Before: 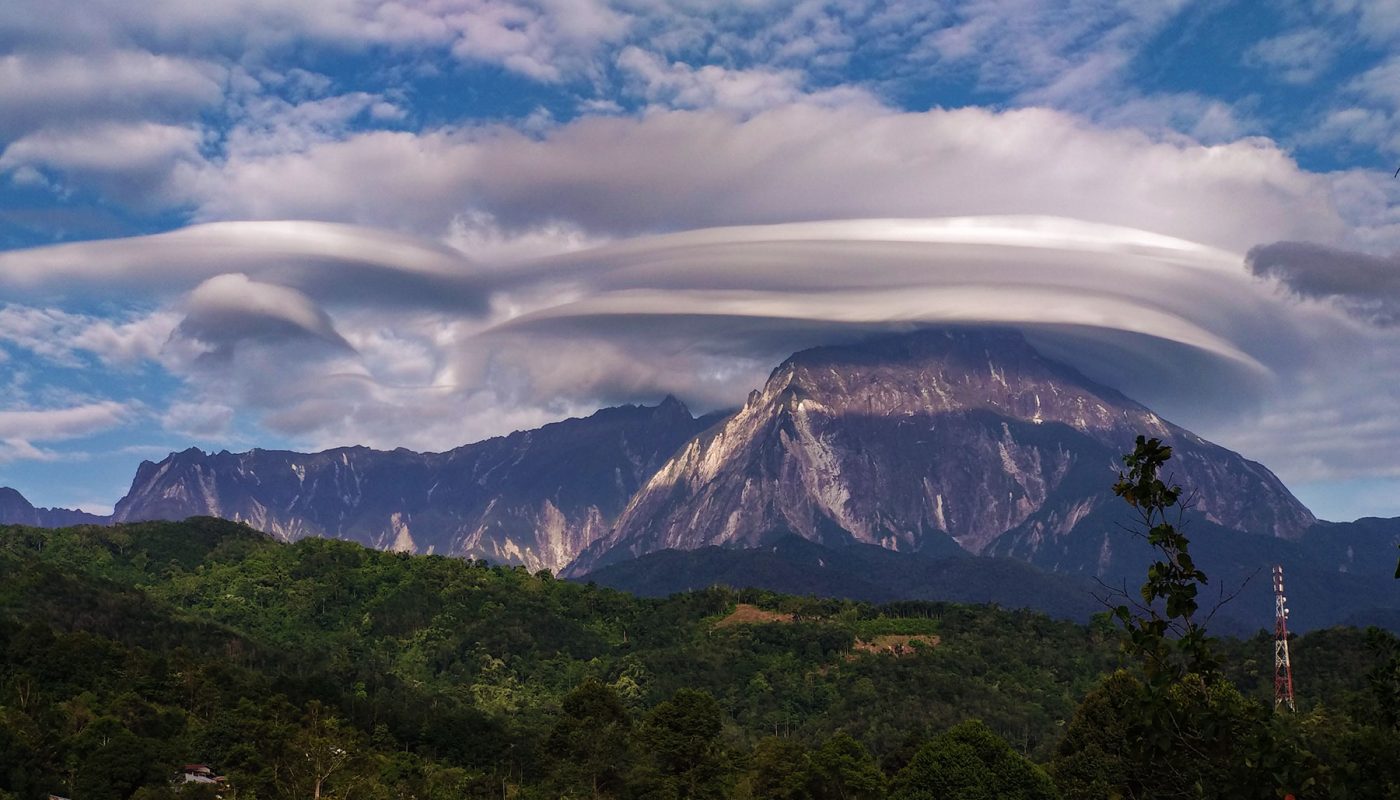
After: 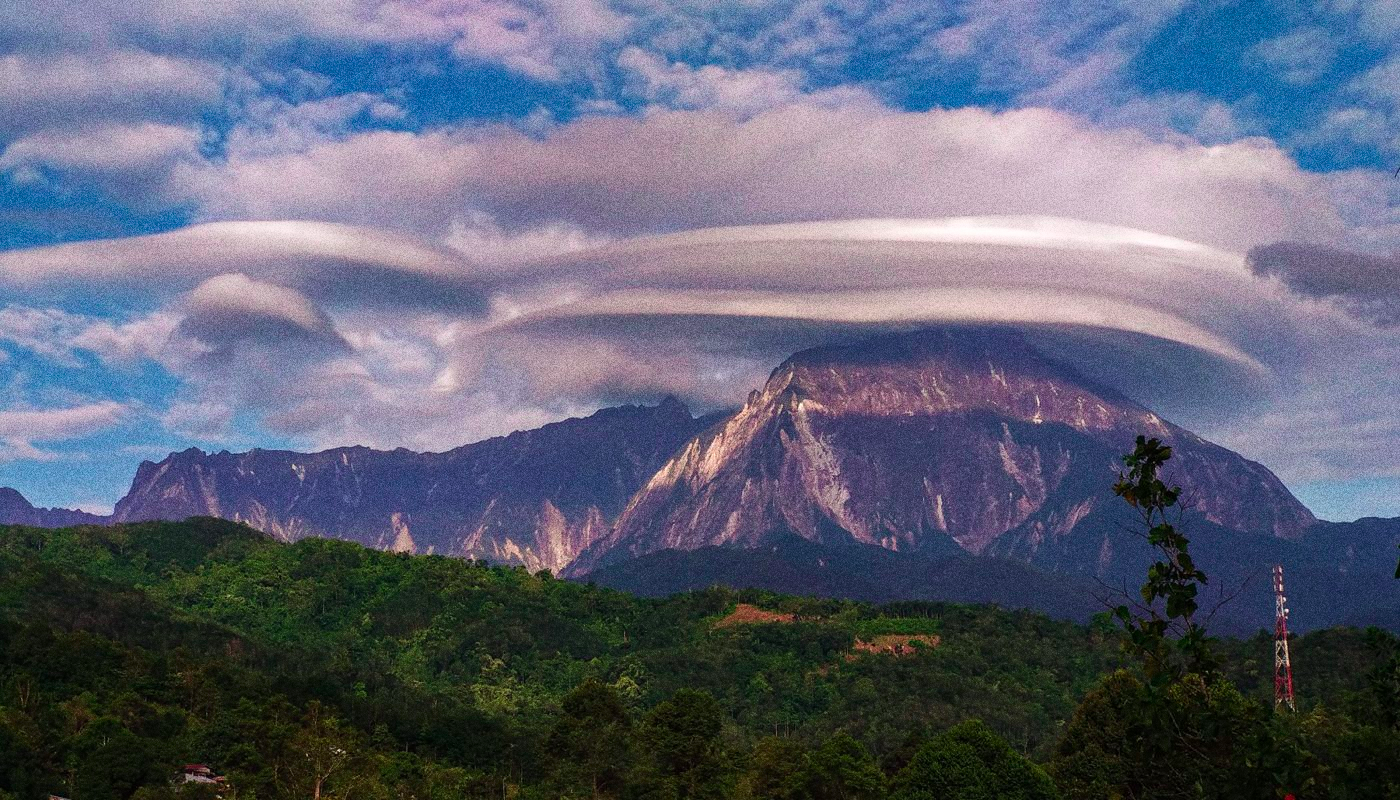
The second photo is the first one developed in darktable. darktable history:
grain: coarseness 10.62 ISO, strength 55.56%
color contrast: green-magenta contrast 1.73, blue-yellow contrast 1.15
